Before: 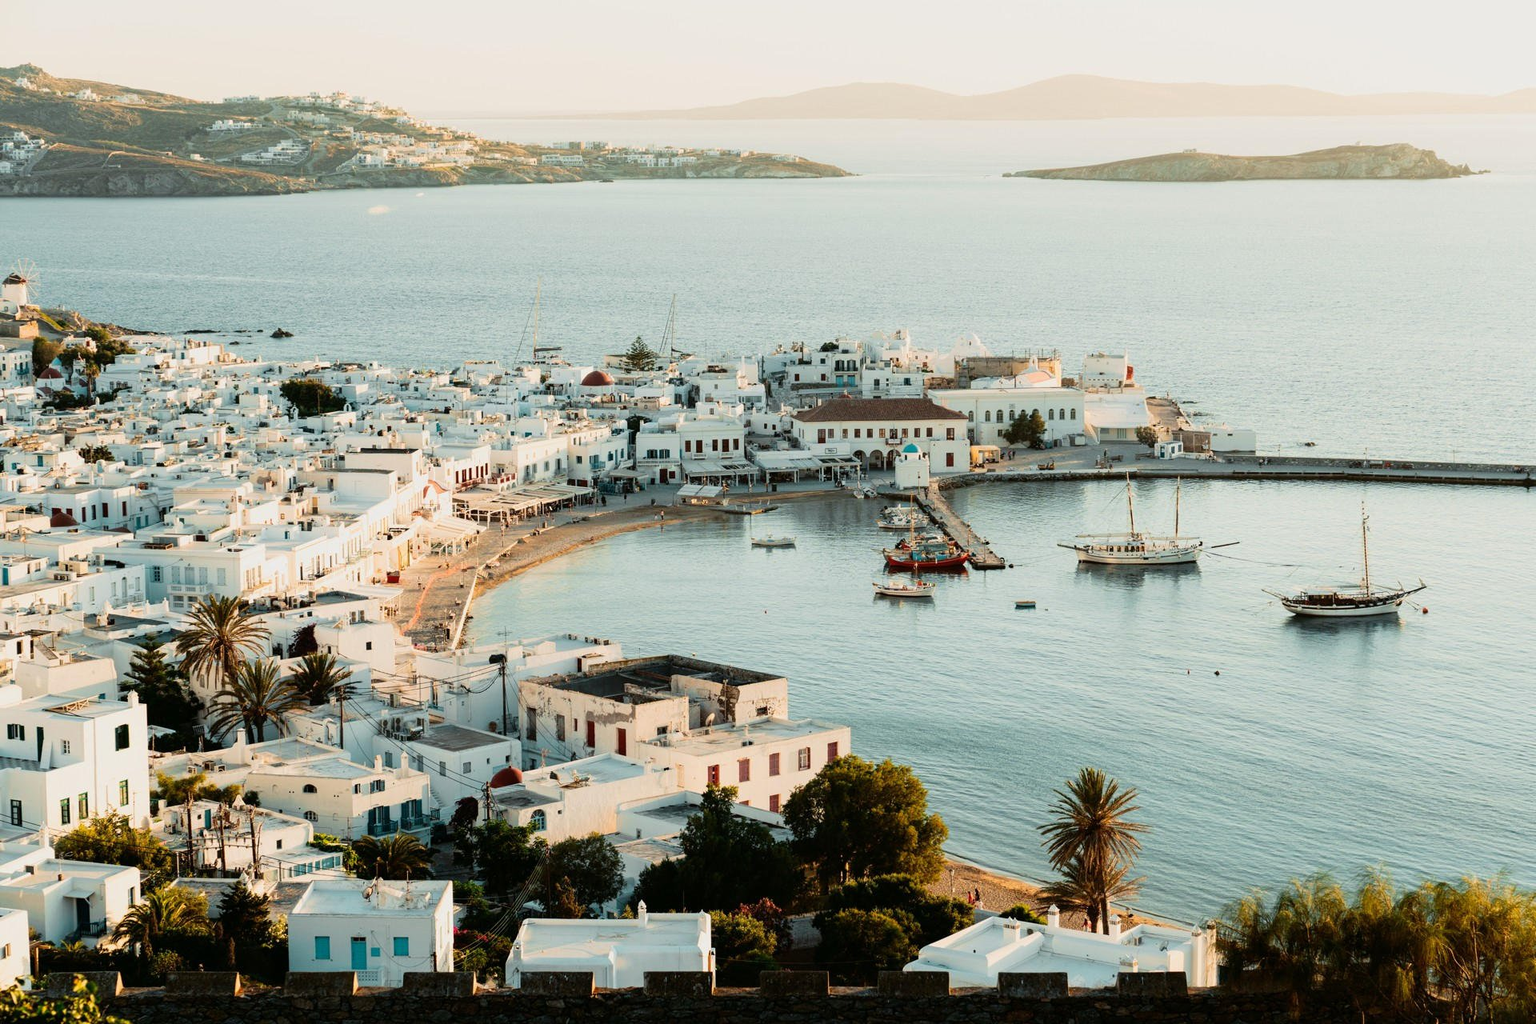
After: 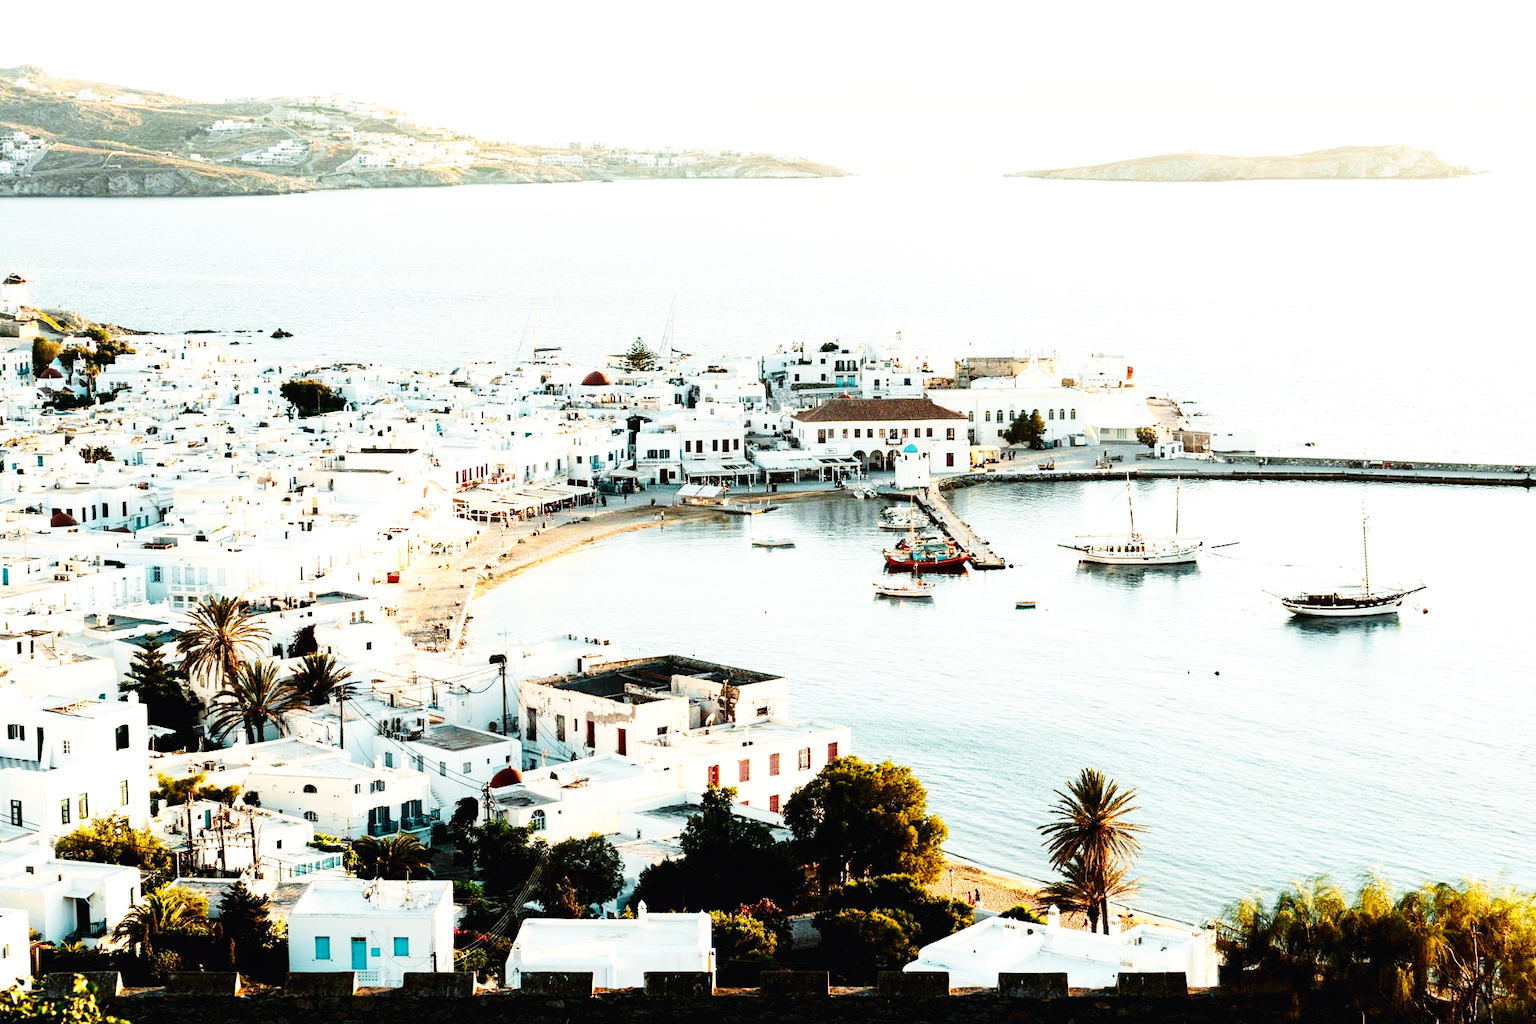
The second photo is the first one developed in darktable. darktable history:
base curve: curves: ch0 [(0, 0.003) (0.001, 0.002) (0.006, 0.004) (0.02, 0.022) (0.048, 0.086) (0.094, 0.234) (0.162, 0.431) (0.258, 0.629) (0.385, 0.8) (0.548, 0.918) (0.751, 0.988) (1, 1)], preserve colors none
tone equalizer: -8 EV -0.417 EV, -7 EV -0.389 EV, -6 EV -0.333 EV, -5 EV -0.222 EV, -3 EV 0.222 EV, -2 EV 0.333 EV, -1 EV 0.389 EV, +0 EV 0.417 EV, edges refinement/feathering 500, mask exposure compensation -1.57 EV, preserve details no
